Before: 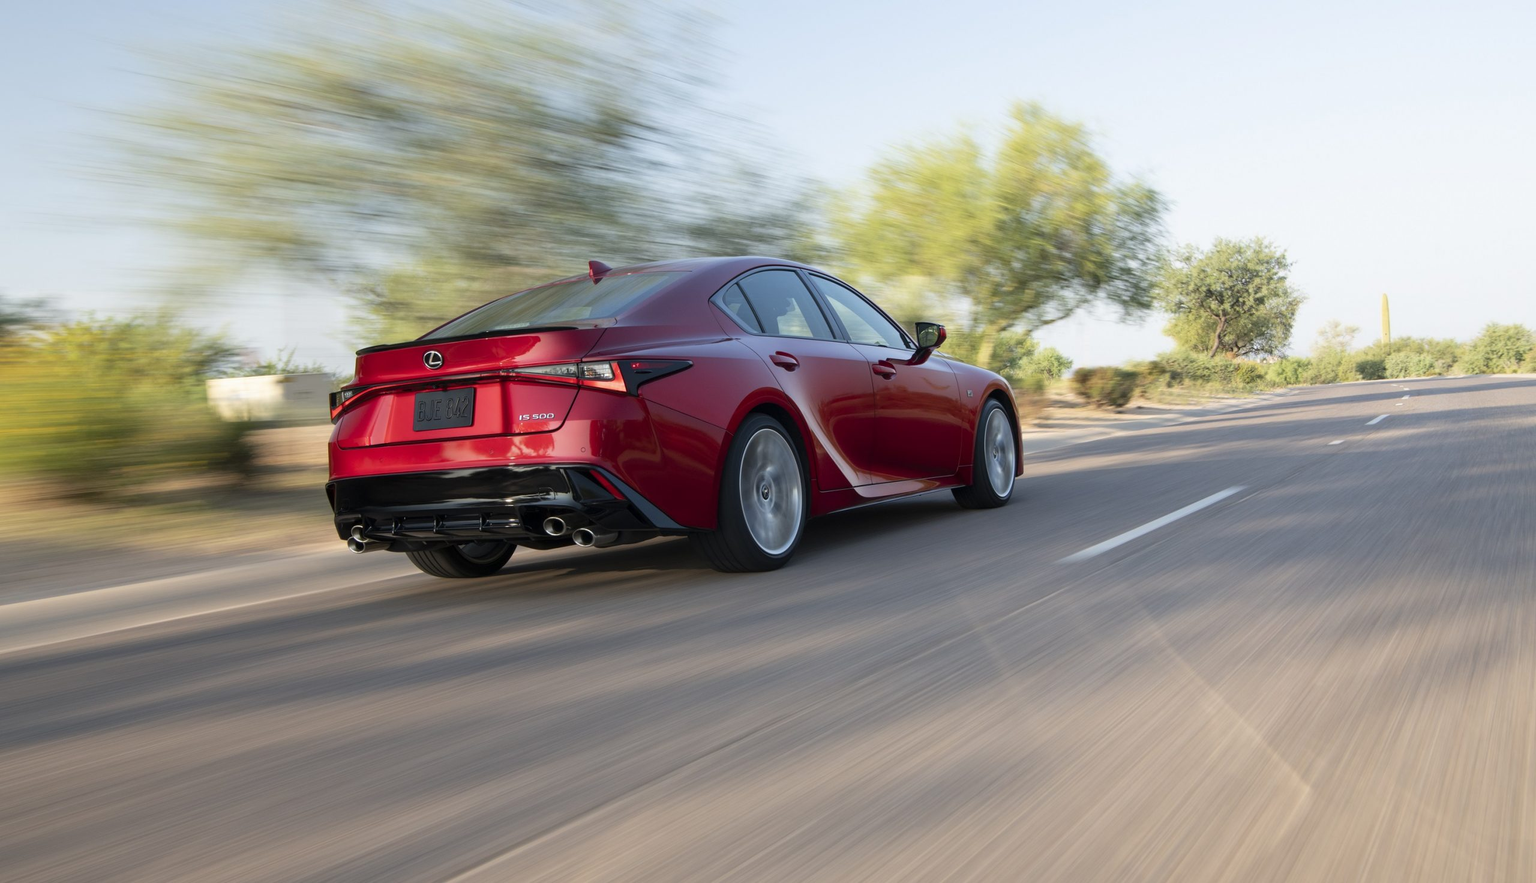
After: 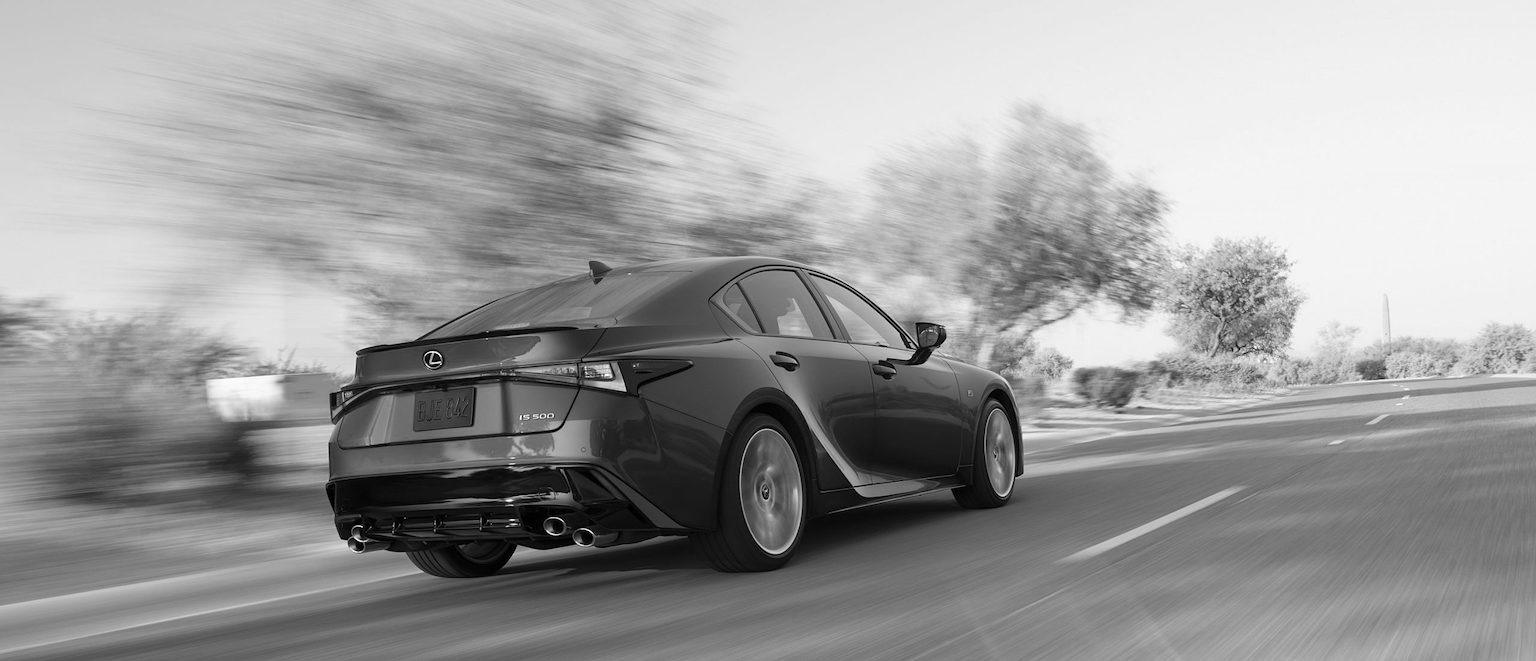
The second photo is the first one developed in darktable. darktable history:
sharpen: radius 1.272, amount 0.305, threshold 0
crop: bottom 24.988%
monochrome: a 16.01, b -2.65, highlights 0.52
